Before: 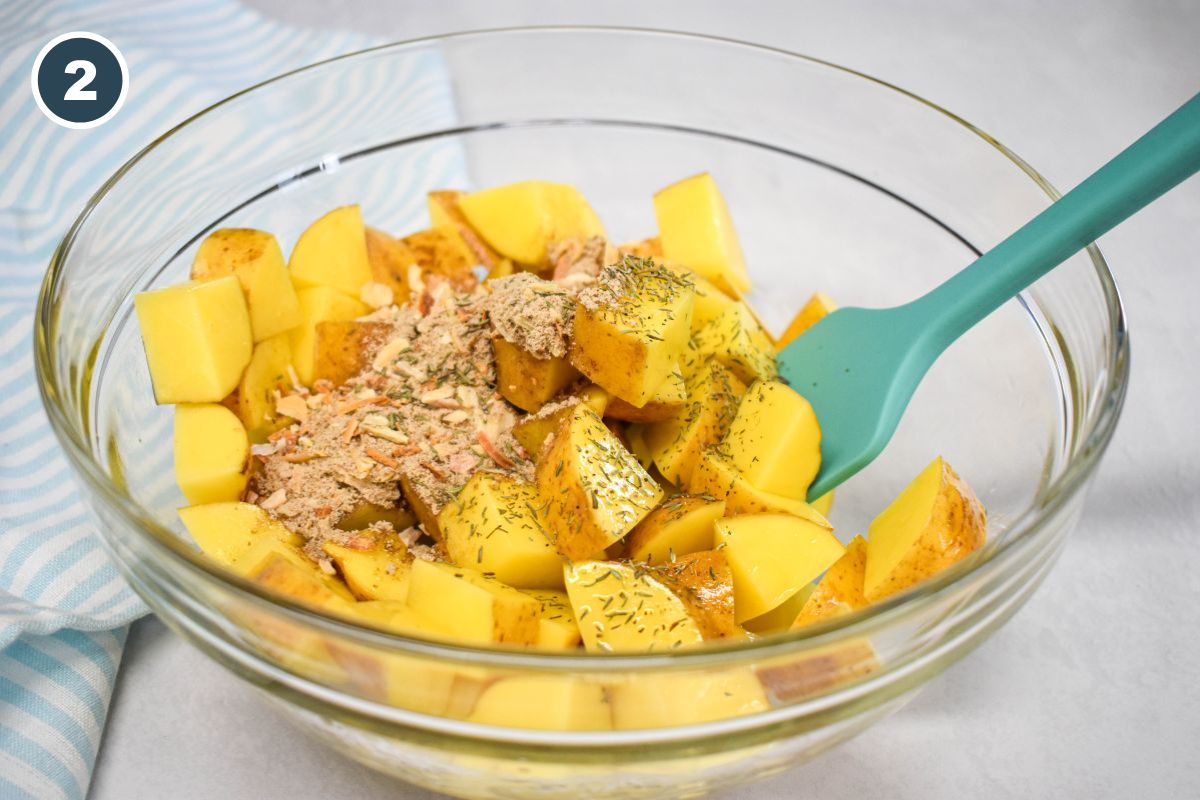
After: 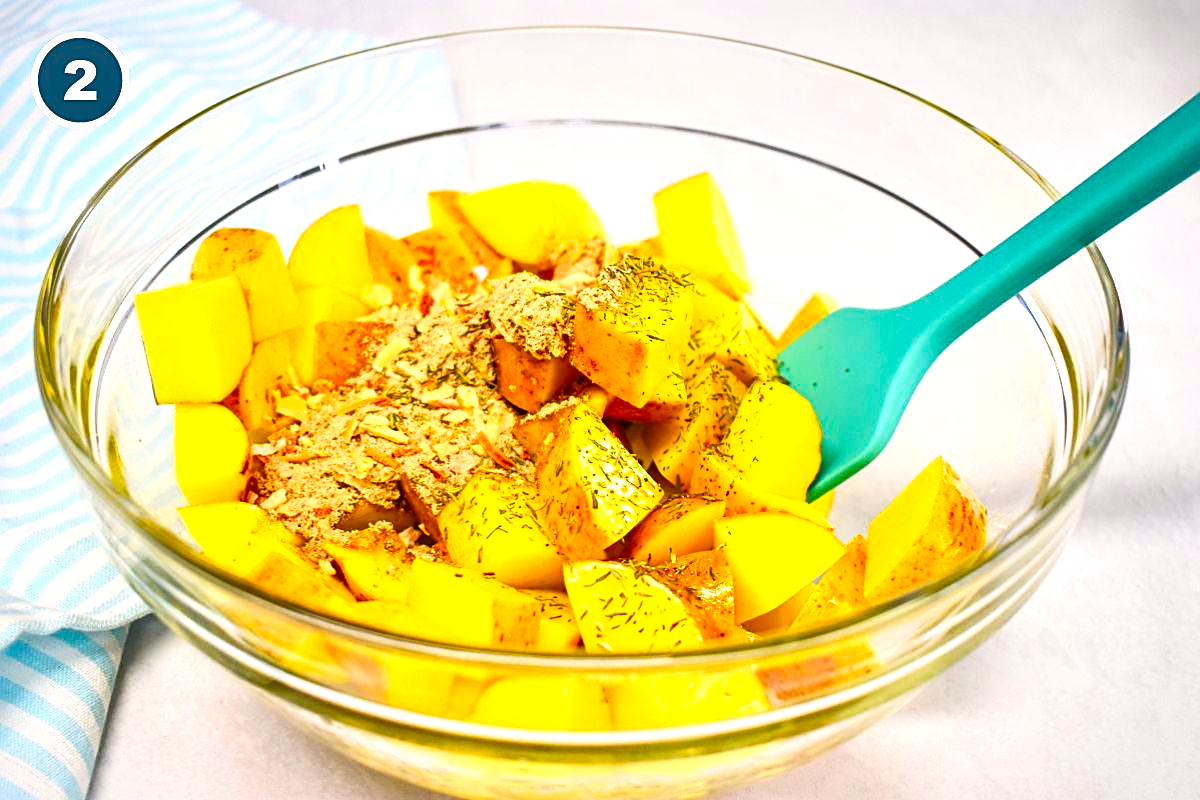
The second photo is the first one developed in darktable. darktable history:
color zones: curves: ch1 [(0, 0.513) (0.143, 0.524) (0.286, 0.511) (0.429, 0.506) (0.571, 0.503) (0.714, 0.503) (0.857, 0.508) (1, 0.513)]
color balance rgb: highlights gain › chroma 0.804%, highlights gain › hue 55.6°, perceptual saturation grading › global saturation 0.16%, perceptual saturation grading › mid-tones 11.804%, global vibrance 20%
shadows and highlights: shadows -11.66, white point adjustment 4.15, highlights 28.54
sharpen: on, module defaults
contrast brightness saturation: contrast 0.198, brightness 0.197, saturation 0.801
local contrast: mode bilateral grid, contrast 71, coarseness 76, detail 180%, midtone range 0.2
tone equalizer: on, module defaults
